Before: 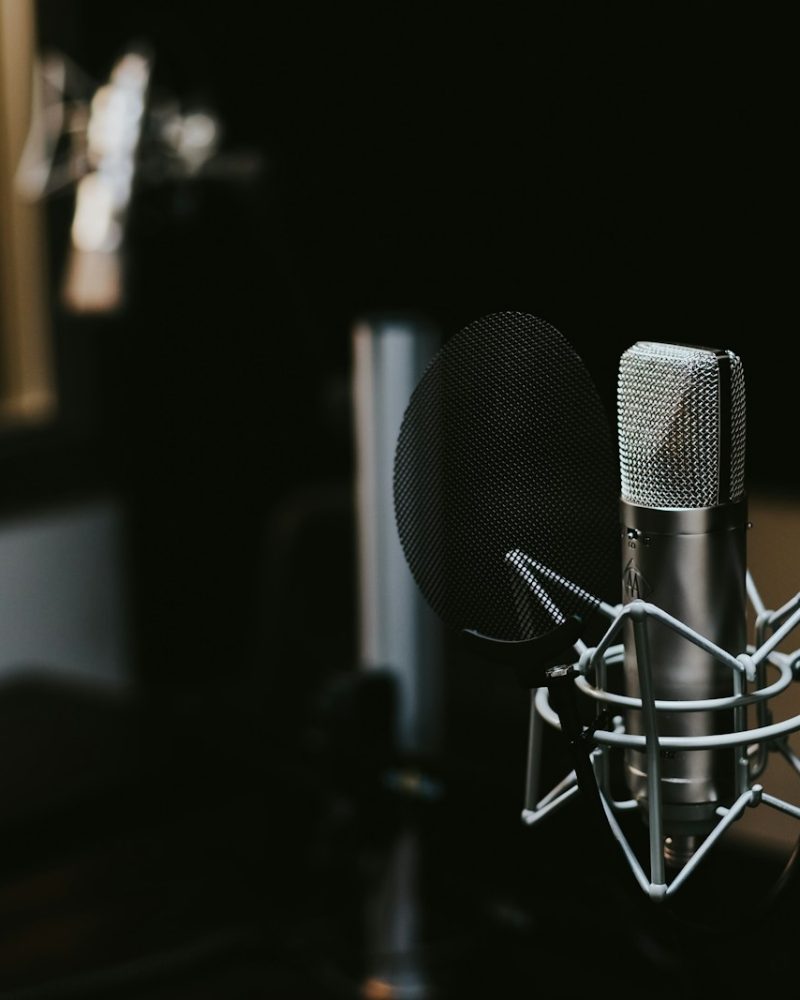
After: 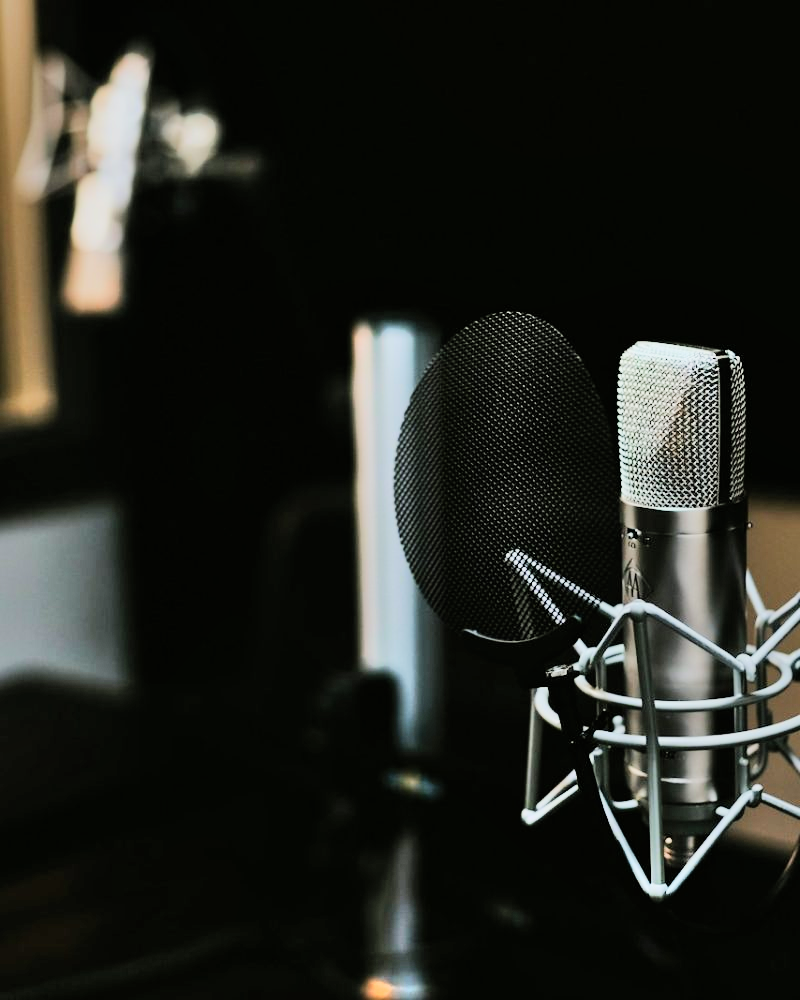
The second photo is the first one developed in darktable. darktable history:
shadows and highlights: soften with gaussian
filmic rgb: black relative exposure -7.15 EV, white relative exposure 5.36 EV, hardness 3.02, color science v6 (2022)
exposure: exposure 1 EV, compensate highlight preservation false
